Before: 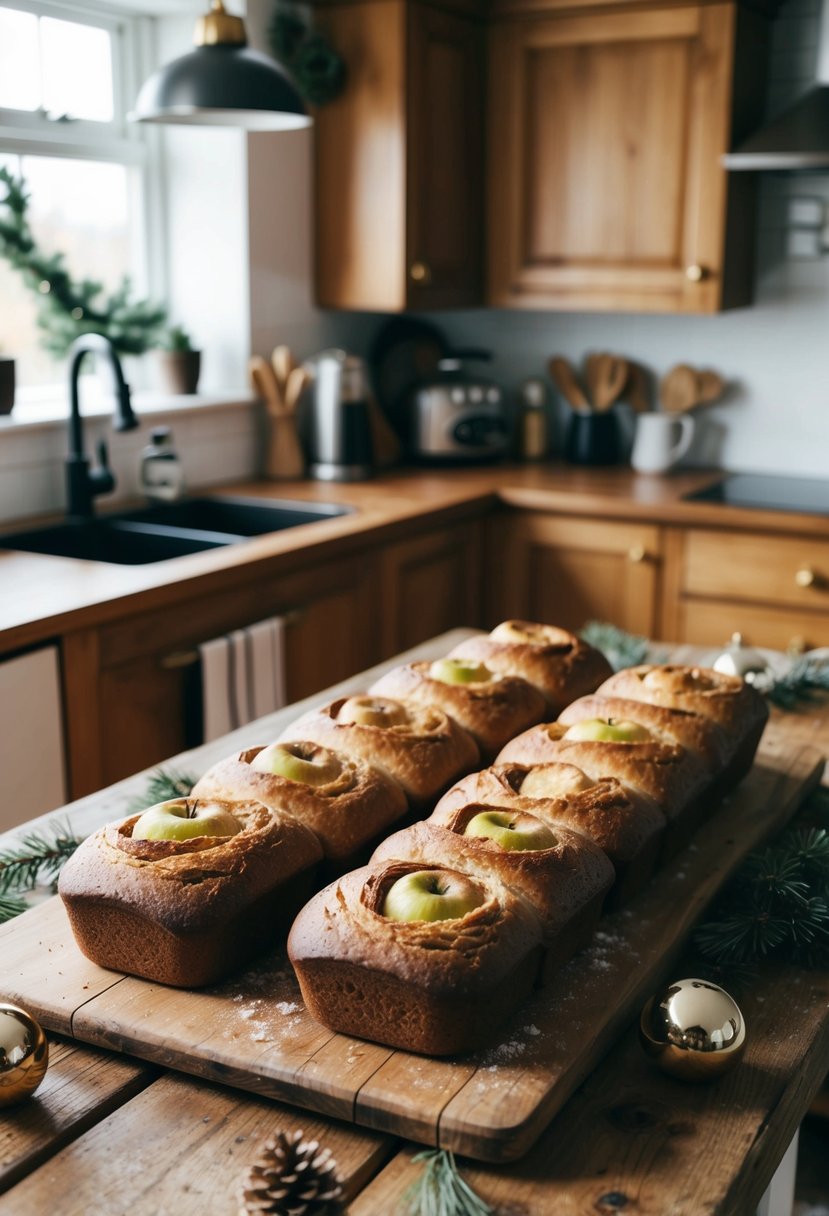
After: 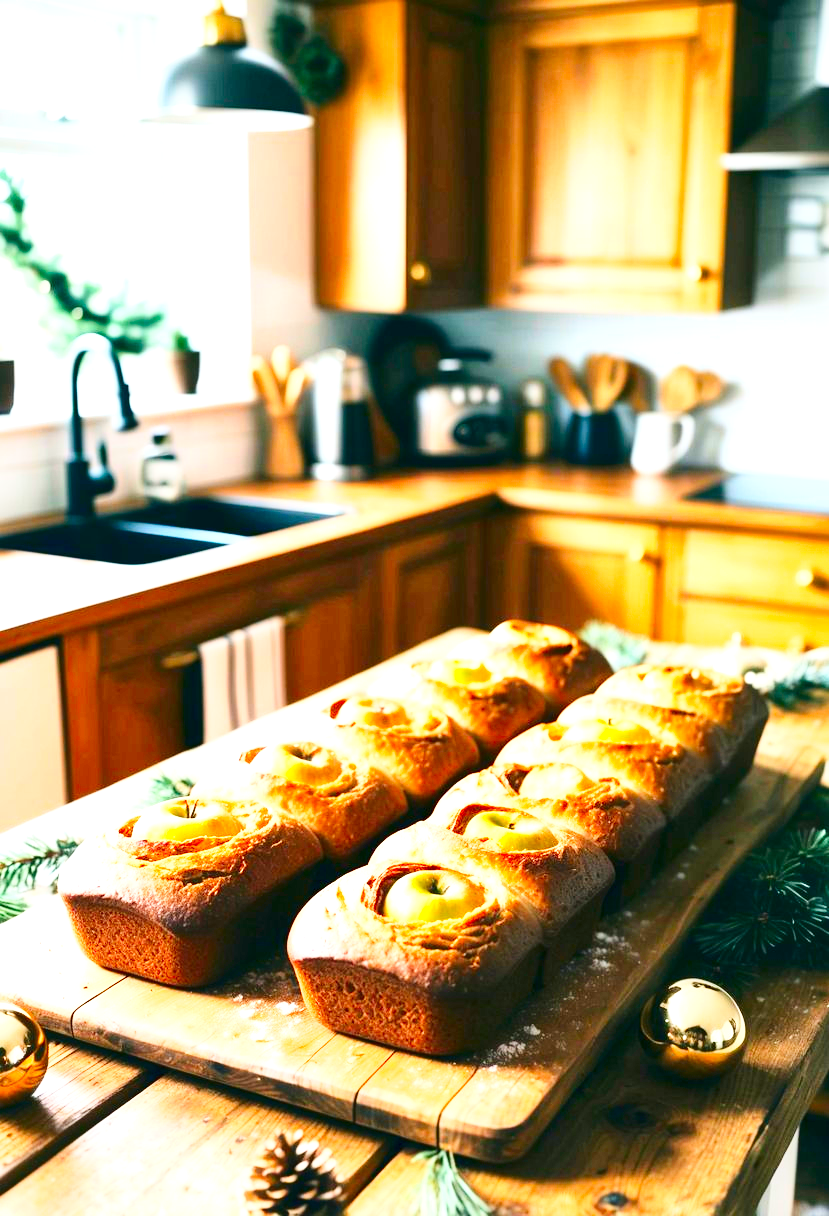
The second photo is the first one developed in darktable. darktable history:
base curve: curves: ch0 [(0, 0) (0.204, 0.334) (0.55, 0.733) (1, 1)], preserve colors none
exposure: black level correction 0, exposure 1.45 EV, compensate exposure bias true, compensate highlight preservation false
local contrast: mode bilateral grid, contrast 20, coarseness 100, detail 150%, midtone range 0.2
contrast brightness saturation: contrast 0.26, brightness 0.02, saturation 0.87
